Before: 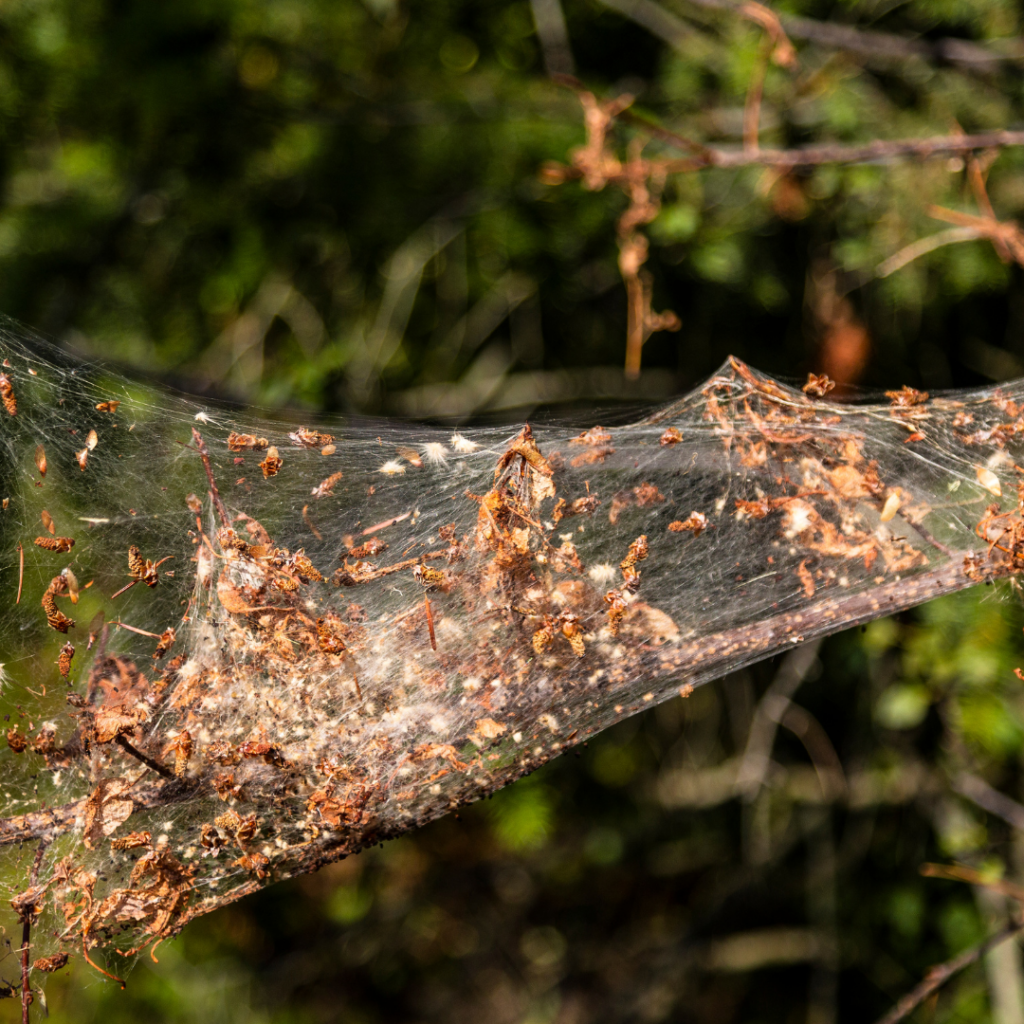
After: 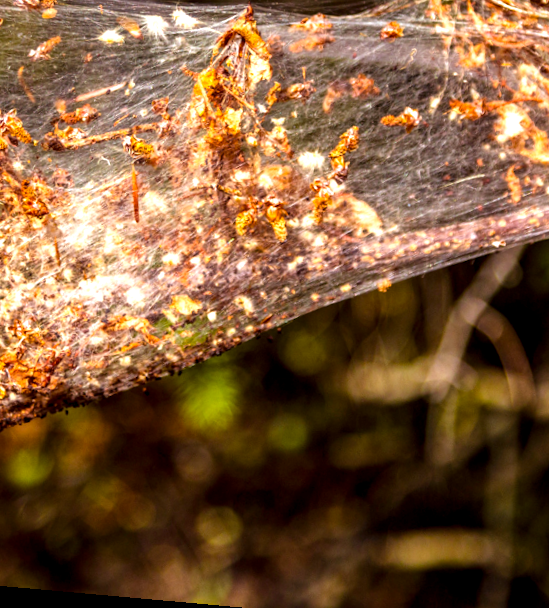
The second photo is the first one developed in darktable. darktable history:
white balance: red 0.98, blue 1.034
local contrast: shadows 94%
crop: left 29.672%, top 41.786%, right 20.851%, bottom 3.487%
rgb levels: mode RGB, independent channels, levels [[0, 0.474, 1], [0, 0.5, 1], [0, 0.5, 1]]
rotate and perspective: rotation 5.12°, automatic cropping off
color balance rgb: linear chroma grading › global chroma 13.3%, global vibrance 41.49%
exposure: exposure 0.657 EV, compensate highlight preservation false
